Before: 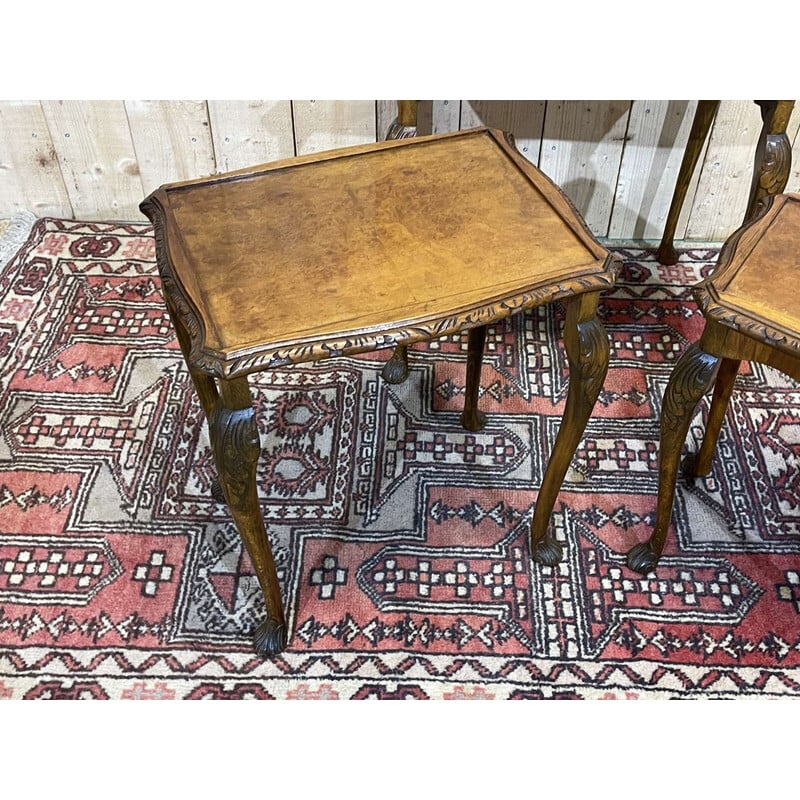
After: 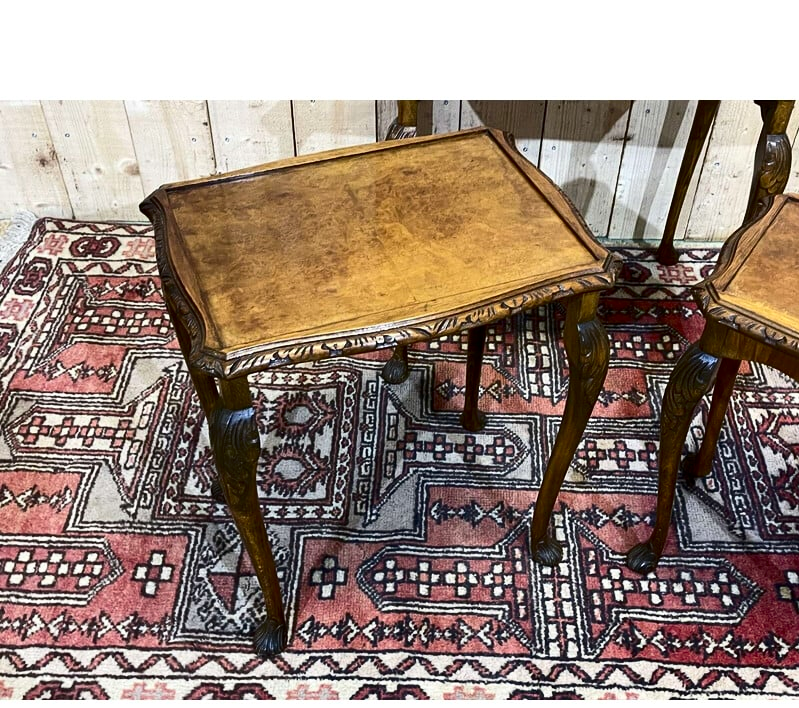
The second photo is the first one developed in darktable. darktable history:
contrast brightness saturation: contrast 0.199, brightness -0.102, saturation 0.1
crop and rotate: top 0%, bottom 11.483%
